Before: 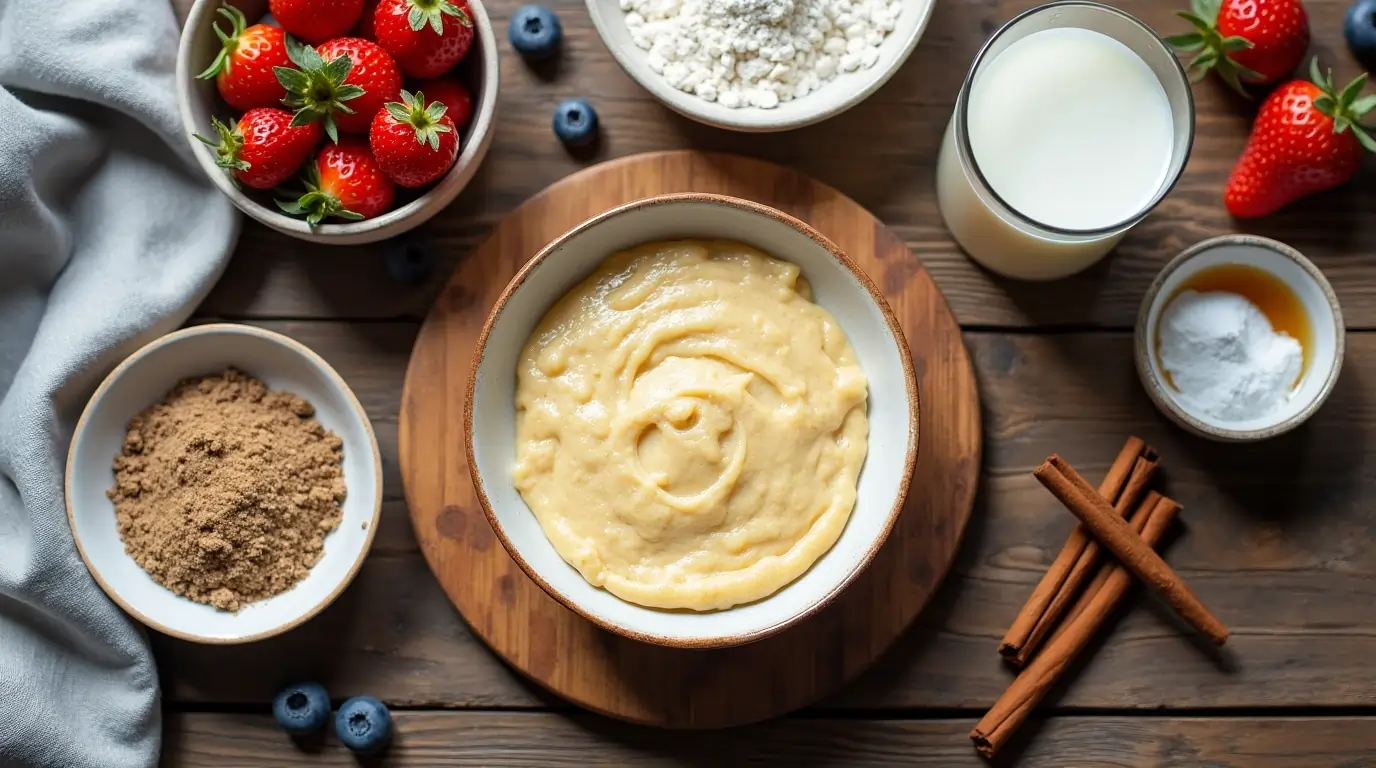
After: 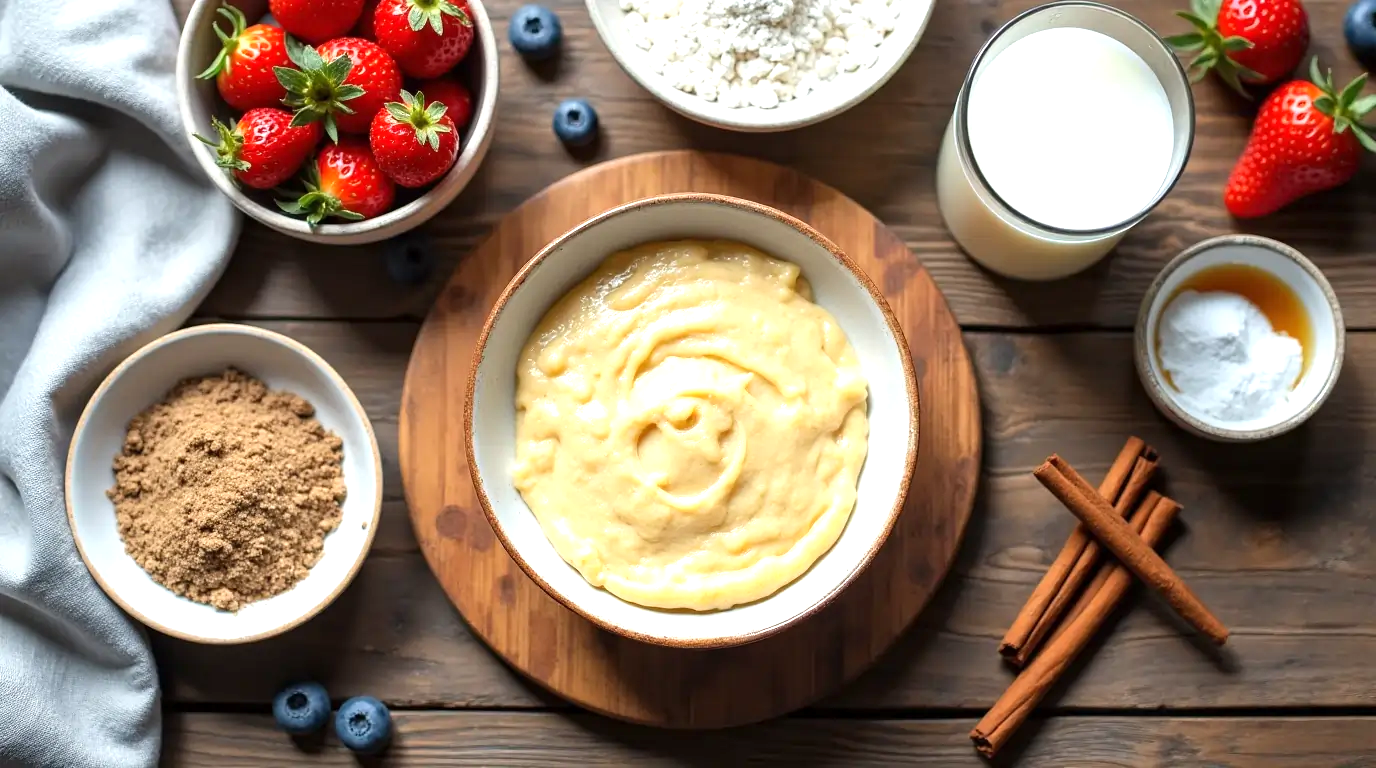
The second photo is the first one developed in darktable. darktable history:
exposure: exposure 0.601 EV, compensate highlight preservation false
